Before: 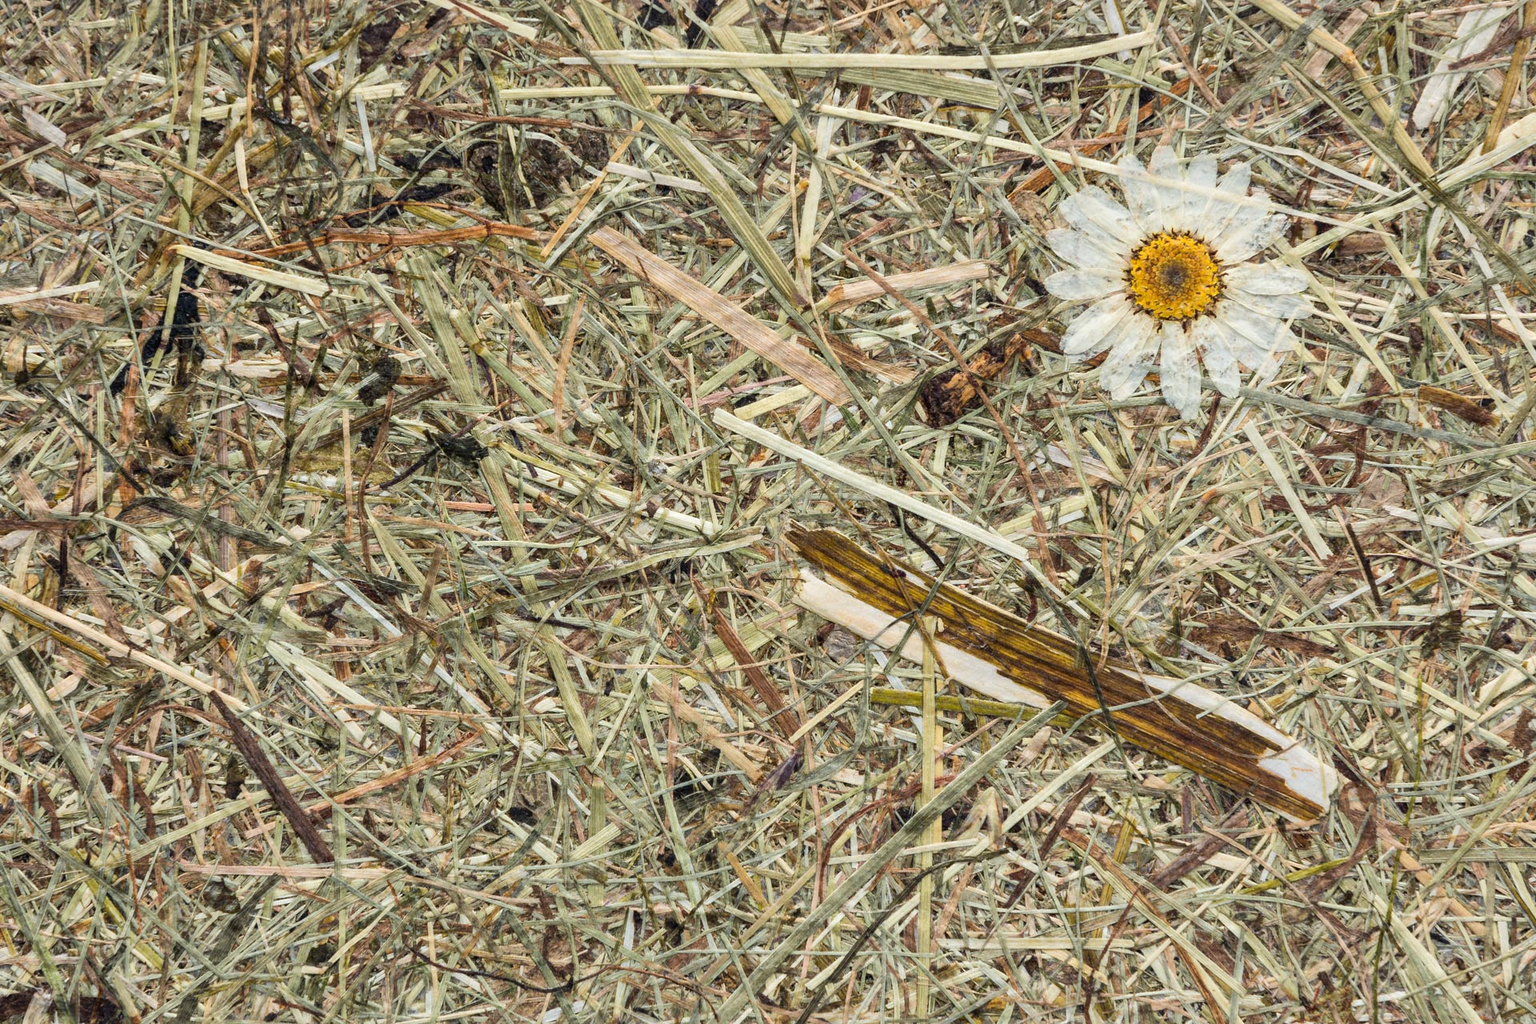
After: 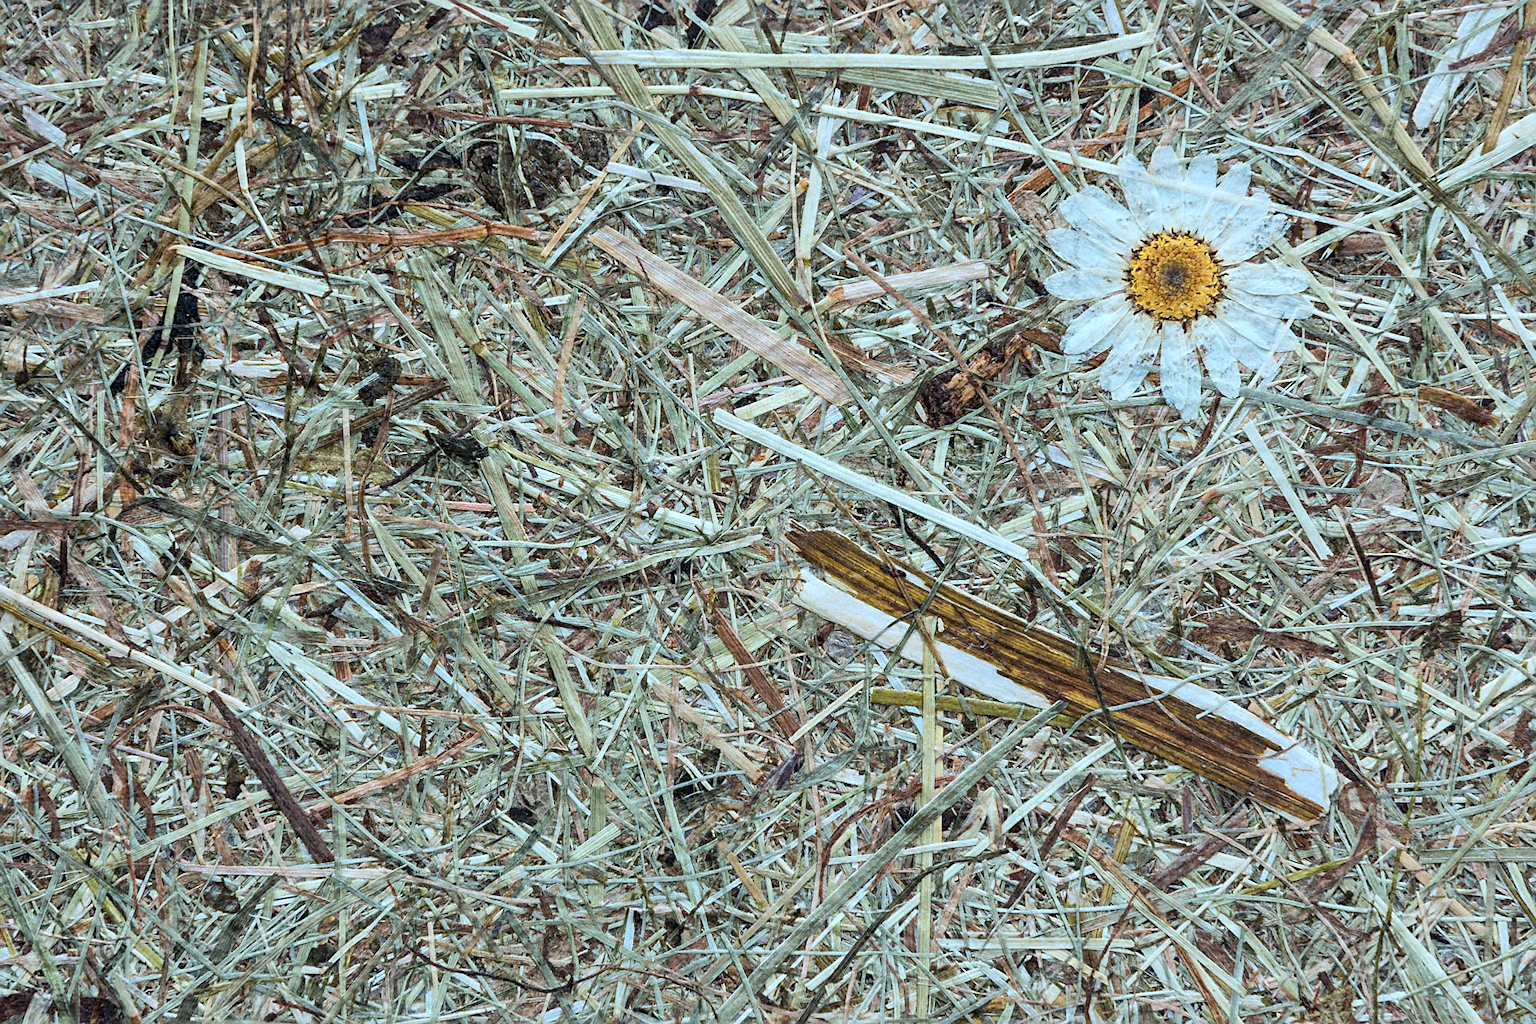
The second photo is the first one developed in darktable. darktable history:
sharpen: on, module defaults
tone equalizer: on, module defaults
color correction: highlights a* -9.35, highlights b* -23.15
